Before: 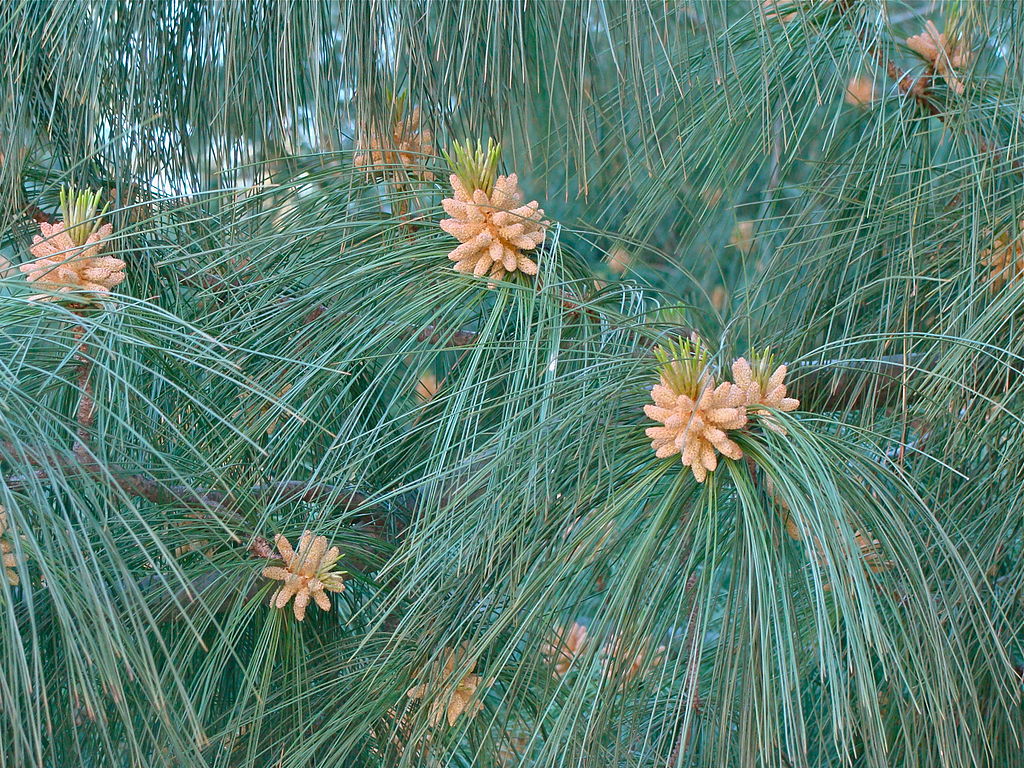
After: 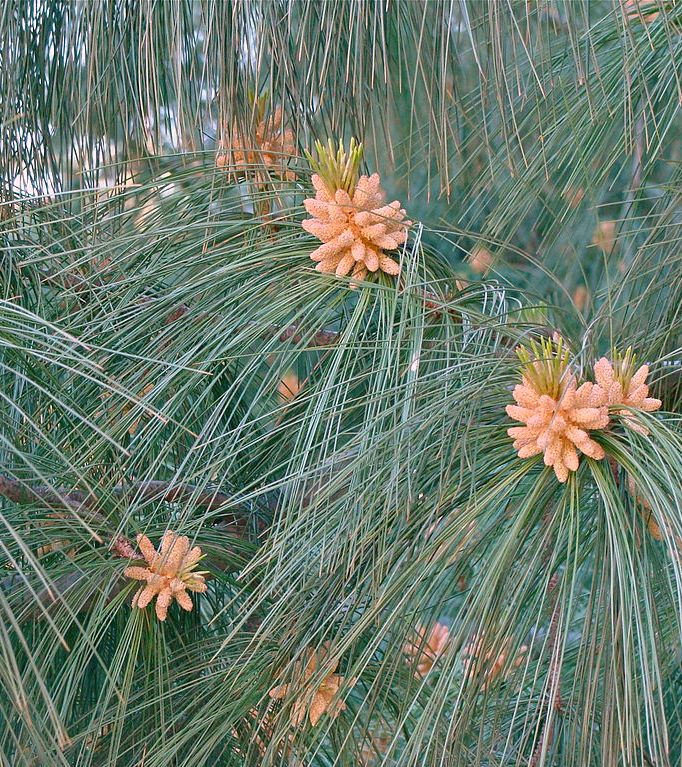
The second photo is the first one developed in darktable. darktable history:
crop and rotate: left 13.537%, right 19.796%
color correction: highlights a* 14.52, highlights b* 4.84
